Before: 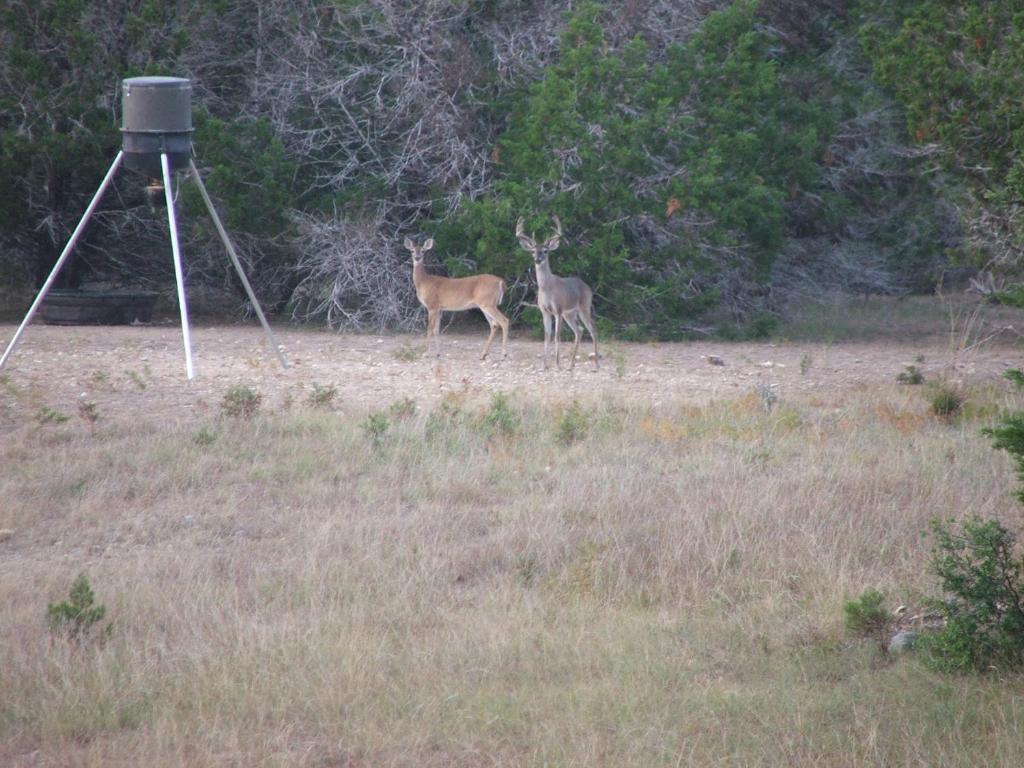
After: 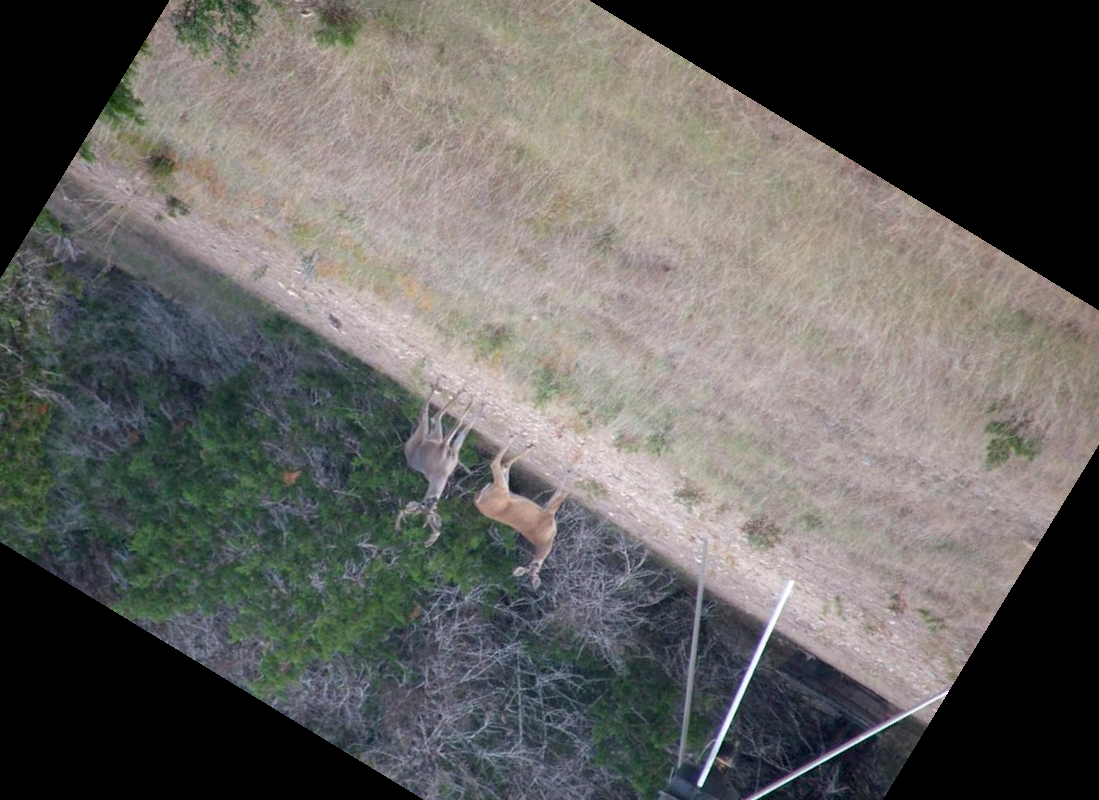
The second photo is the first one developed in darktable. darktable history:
crop and rotate: angle 148.68°, left 9.111%, top 15.603%, right 4.588%, bottom 17.041%
tone equalizer: on, module defaults
exposure: black level correction 0.012, compensate highlight preservation false
